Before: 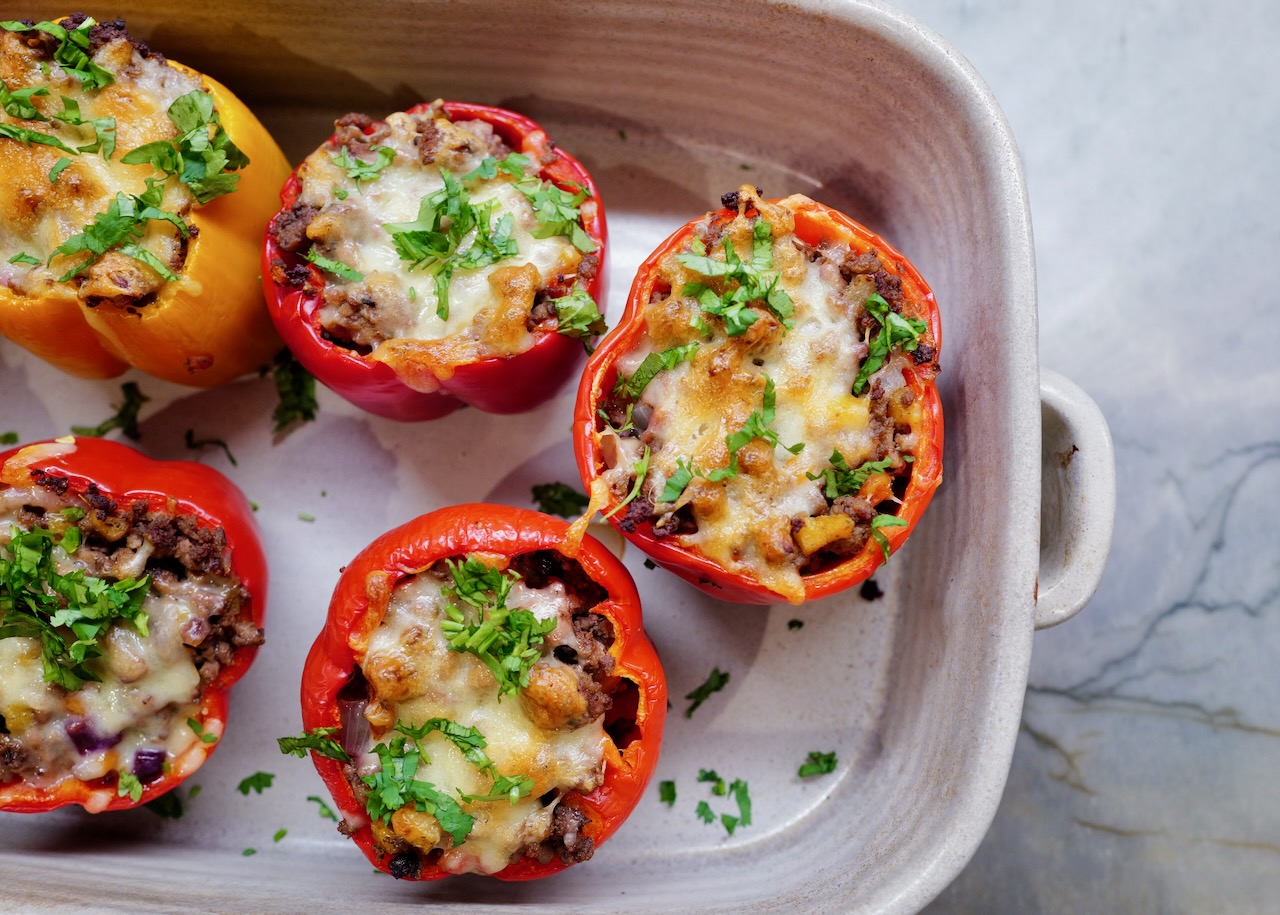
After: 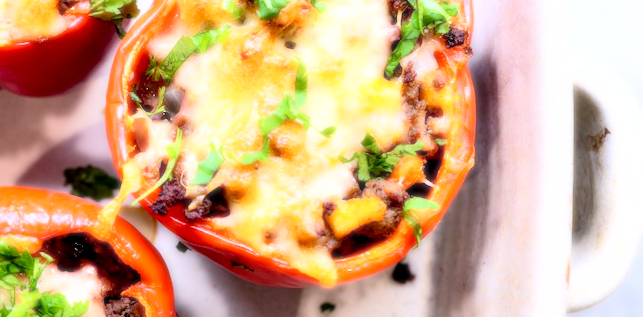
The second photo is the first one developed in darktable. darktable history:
exposure: exposure 0.493 EV, compensate highlight preservation false
crop: left 36.607%, top 34.735%, right 13.146%, bottom 30.611%
bloom: size 0%, threshold 54.82%, strength 8.31%
